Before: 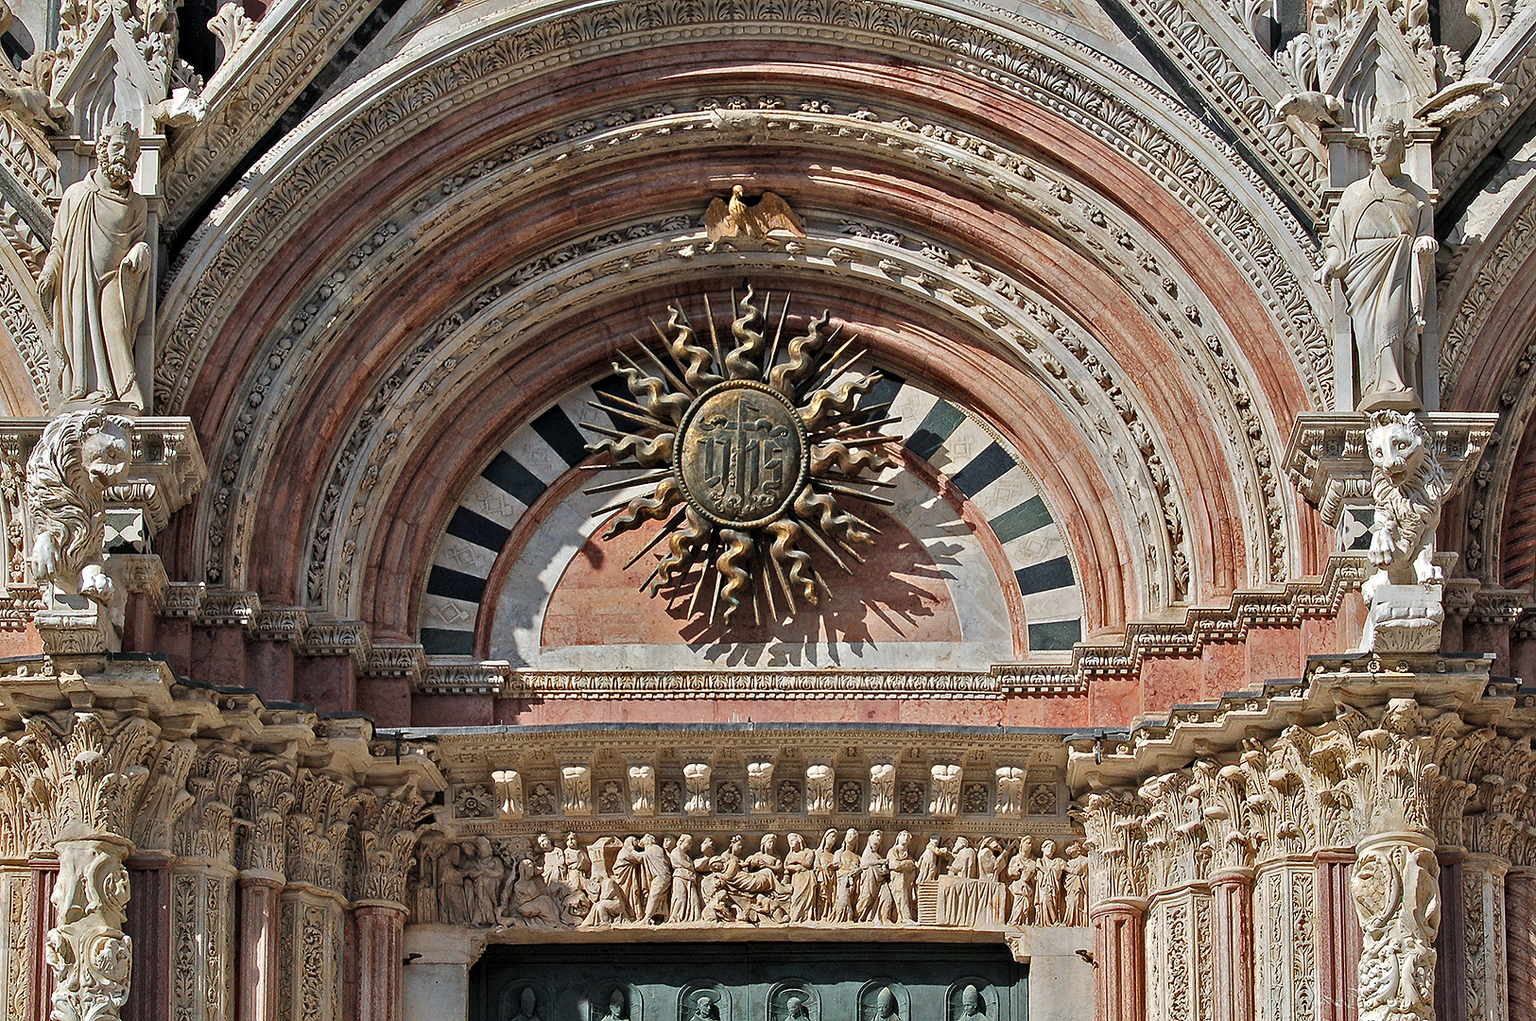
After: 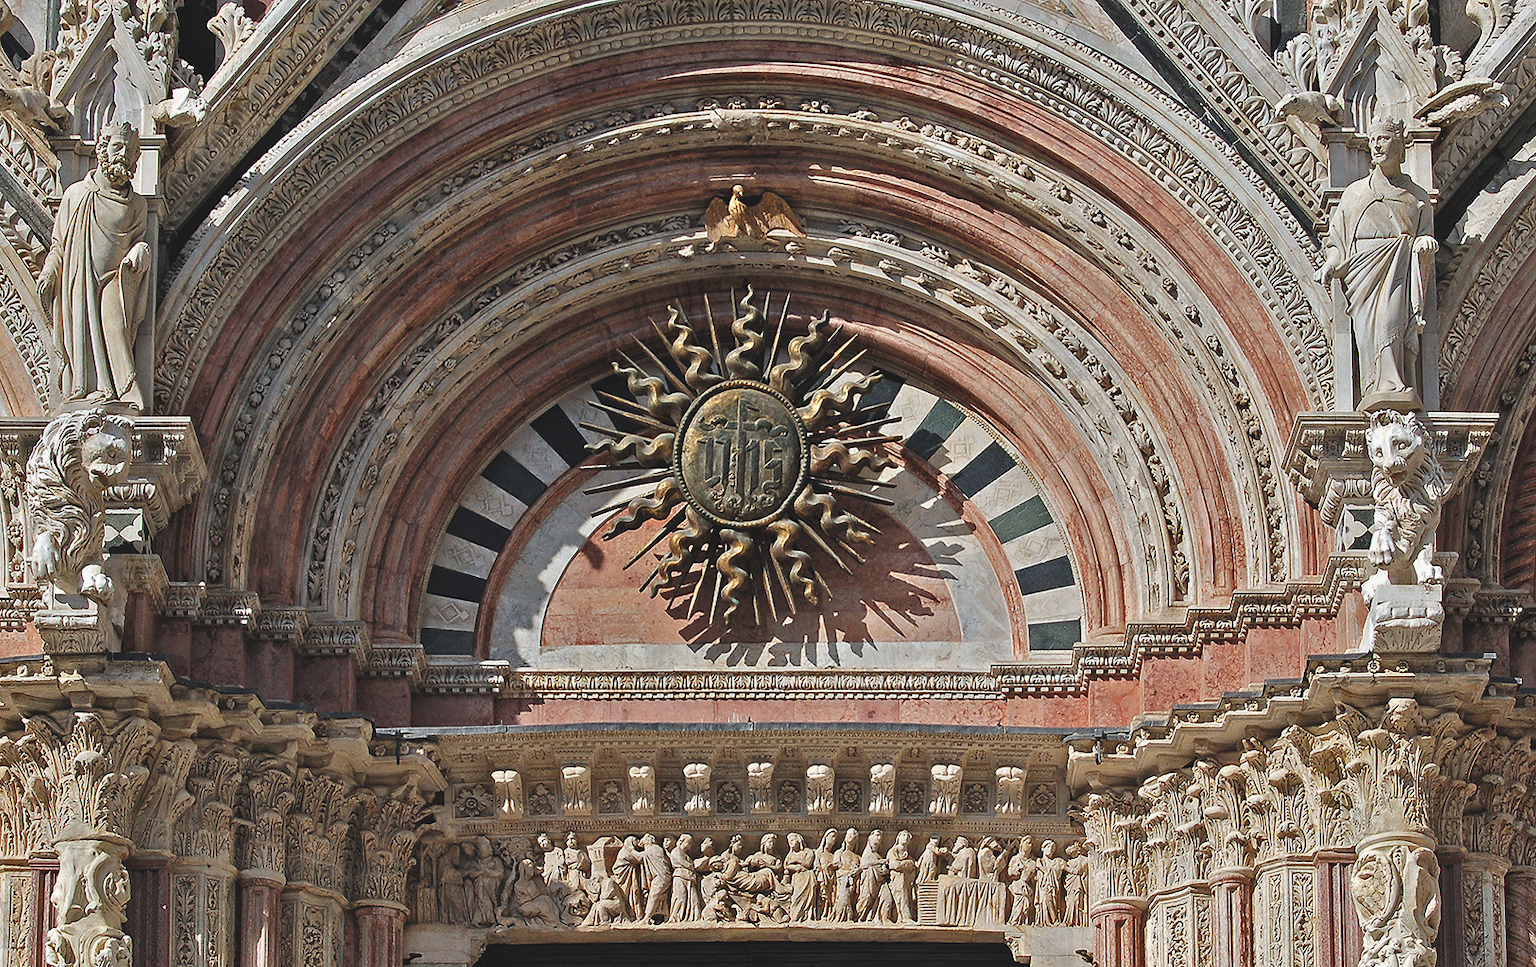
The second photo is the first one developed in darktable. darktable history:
crop and rotate: top 0%, bottom 5.097%
exposure: black level correction -0.015, exposure -0.125 EV, compensate highlight preservation false
shadows and highlights: shadows -30, highlights 30
